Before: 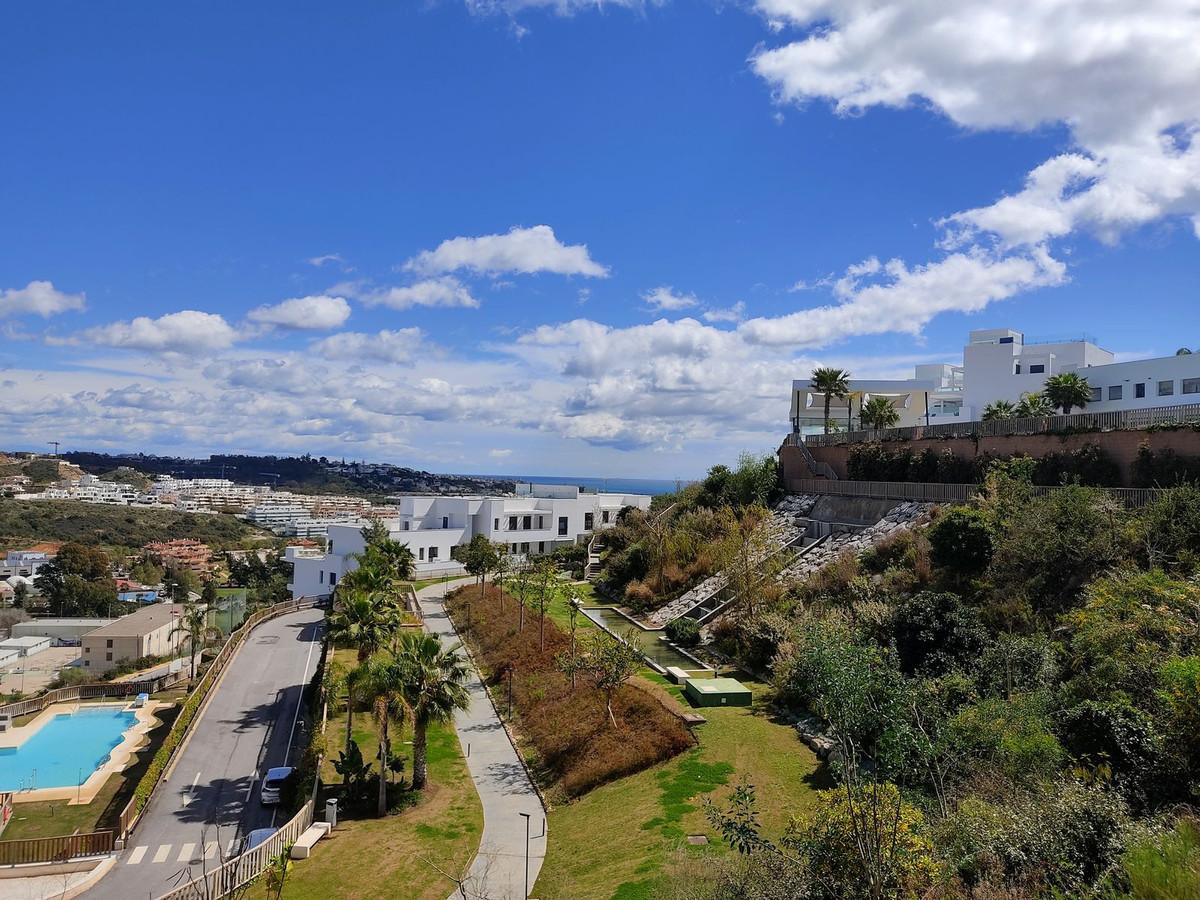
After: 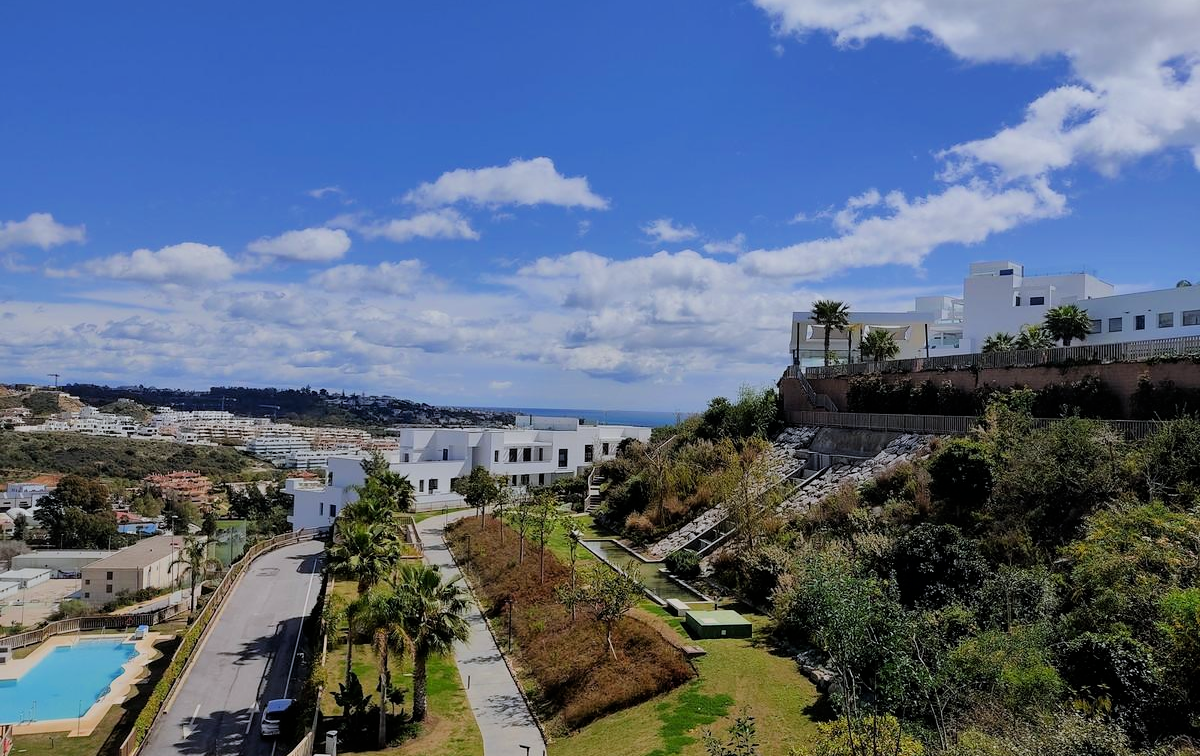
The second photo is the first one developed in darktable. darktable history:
filmic rgb: black relative exposure -7.65 EV, white relative exposure 4.56 EV, hardness 3.61, color science v6 (2022)
white balance: red 0.98, blue 1.034
crop: top 7.625%, bottom 8.027%
